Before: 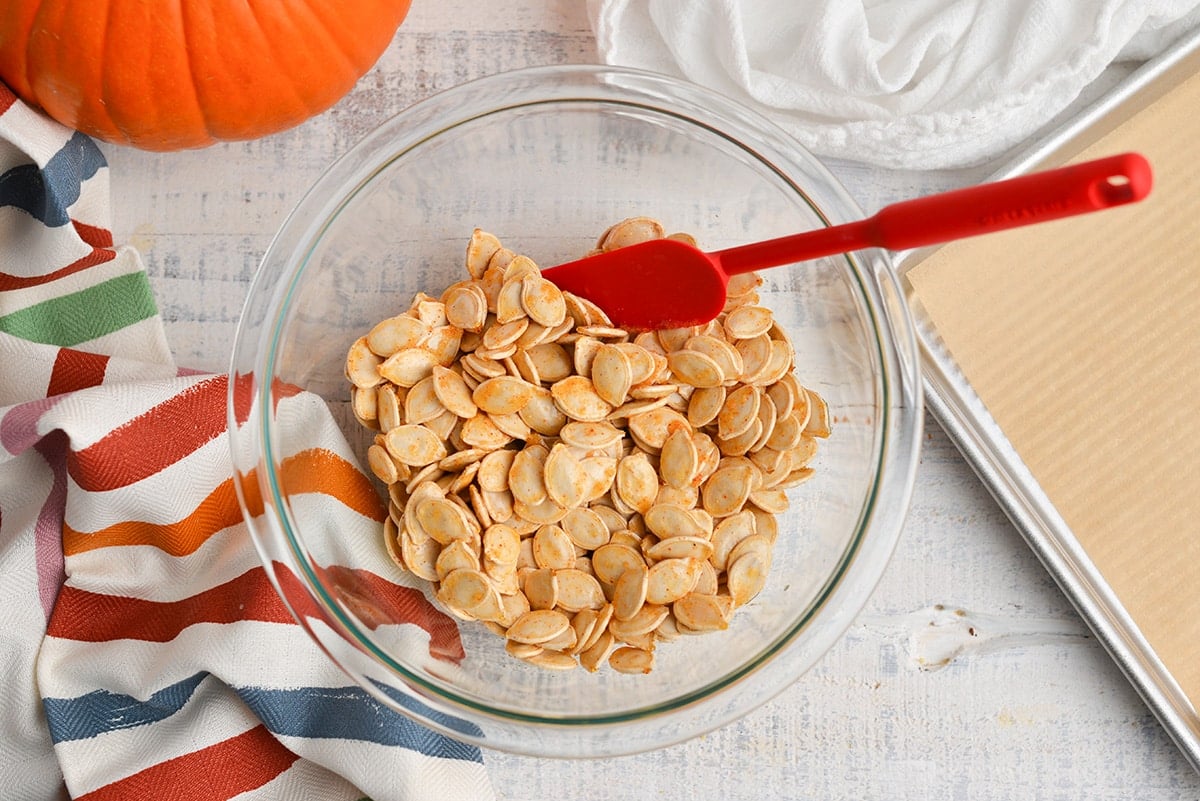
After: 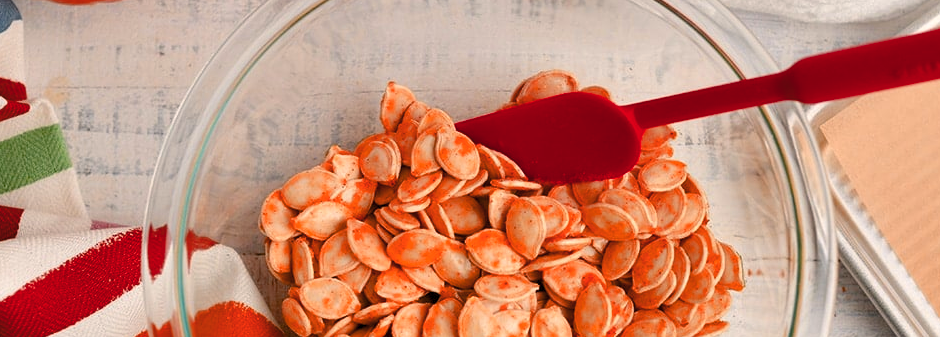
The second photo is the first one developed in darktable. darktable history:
crop: left 7.169%, top 18.39%, right 14.461%, bottom 39.534%
color zones: curves: ch1 [(0, 0.469) (0.072, 0.457) (0.243, 0.494) (0.429, 0.5) (0.571, 0.5) (0.714, 0.5) (0.857, 0.5) (1, 0.469)]; ch2 [(0, 0.499) (0.143, 0.467) (0.242, 0.436) (0.429, 0.493) (0.571, 0.5) (0.714, 0.5) (0.857, 0.5) (1, 0.499)], mix 26.9%
color balance rgb: shadows lift › chroma 0.762%, shadows lift › hue 111.22°, highlights gain › chroma 2.023%, highlights gain › hue 63.41°, global offset › luminance -0.511%, perceptual saturation grading › global saturation 19.957%, global vibrance 7.024%, saturation formula JzAzBz (2021)
